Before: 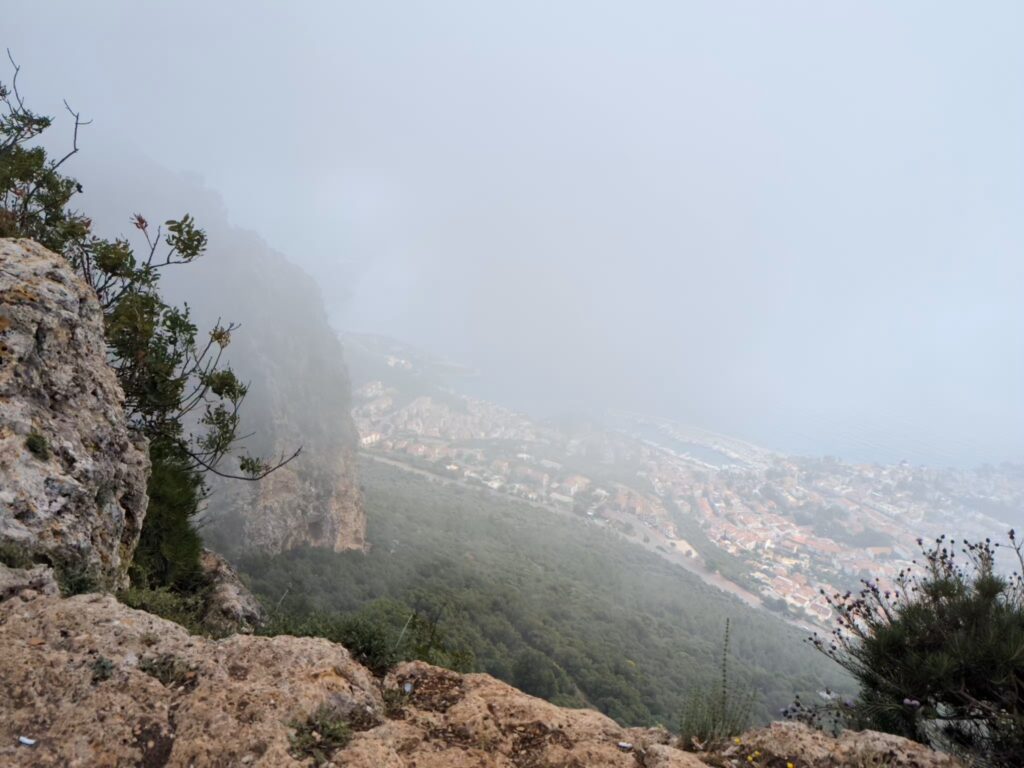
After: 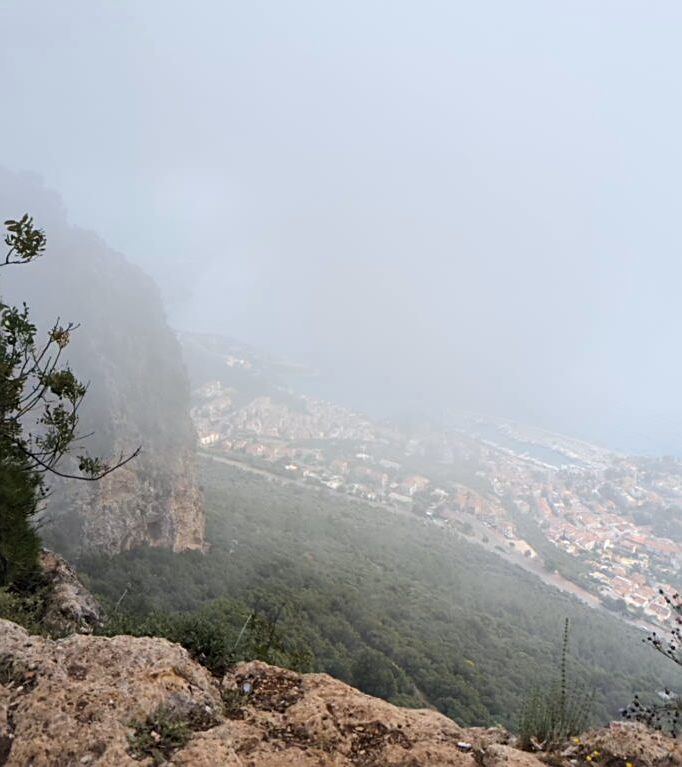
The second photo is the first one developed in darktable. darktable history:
sharpen: on, module defaults
levels: levels [0, 0.492, 0.984]
crop and rotate: left 15.754%, right 17.579%
